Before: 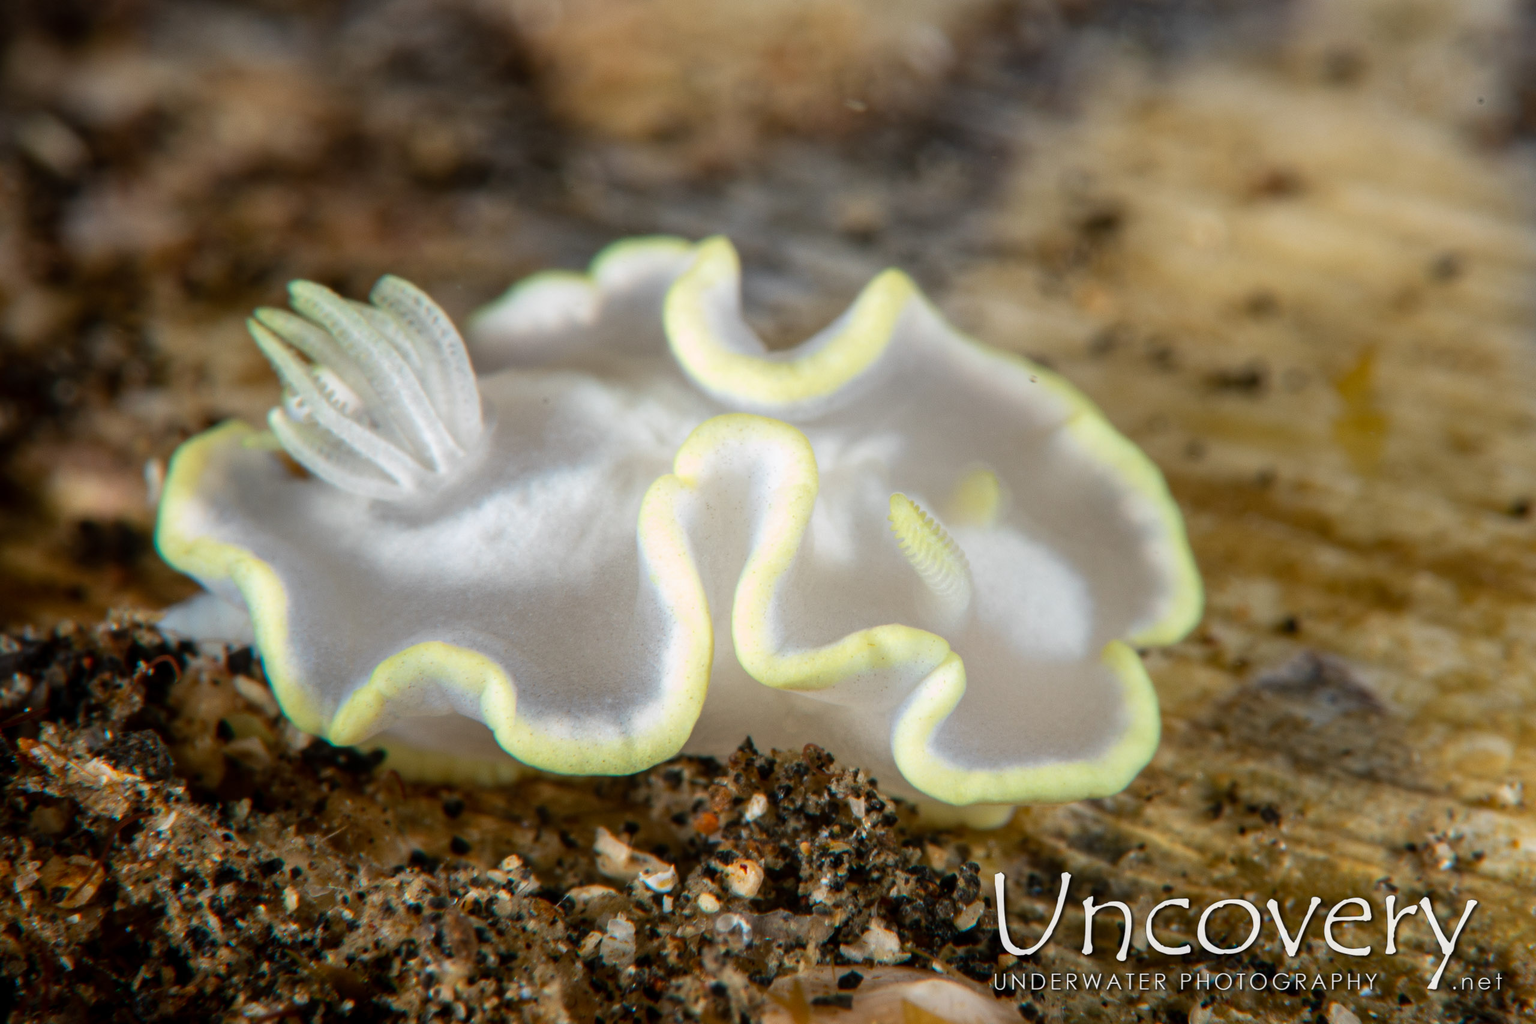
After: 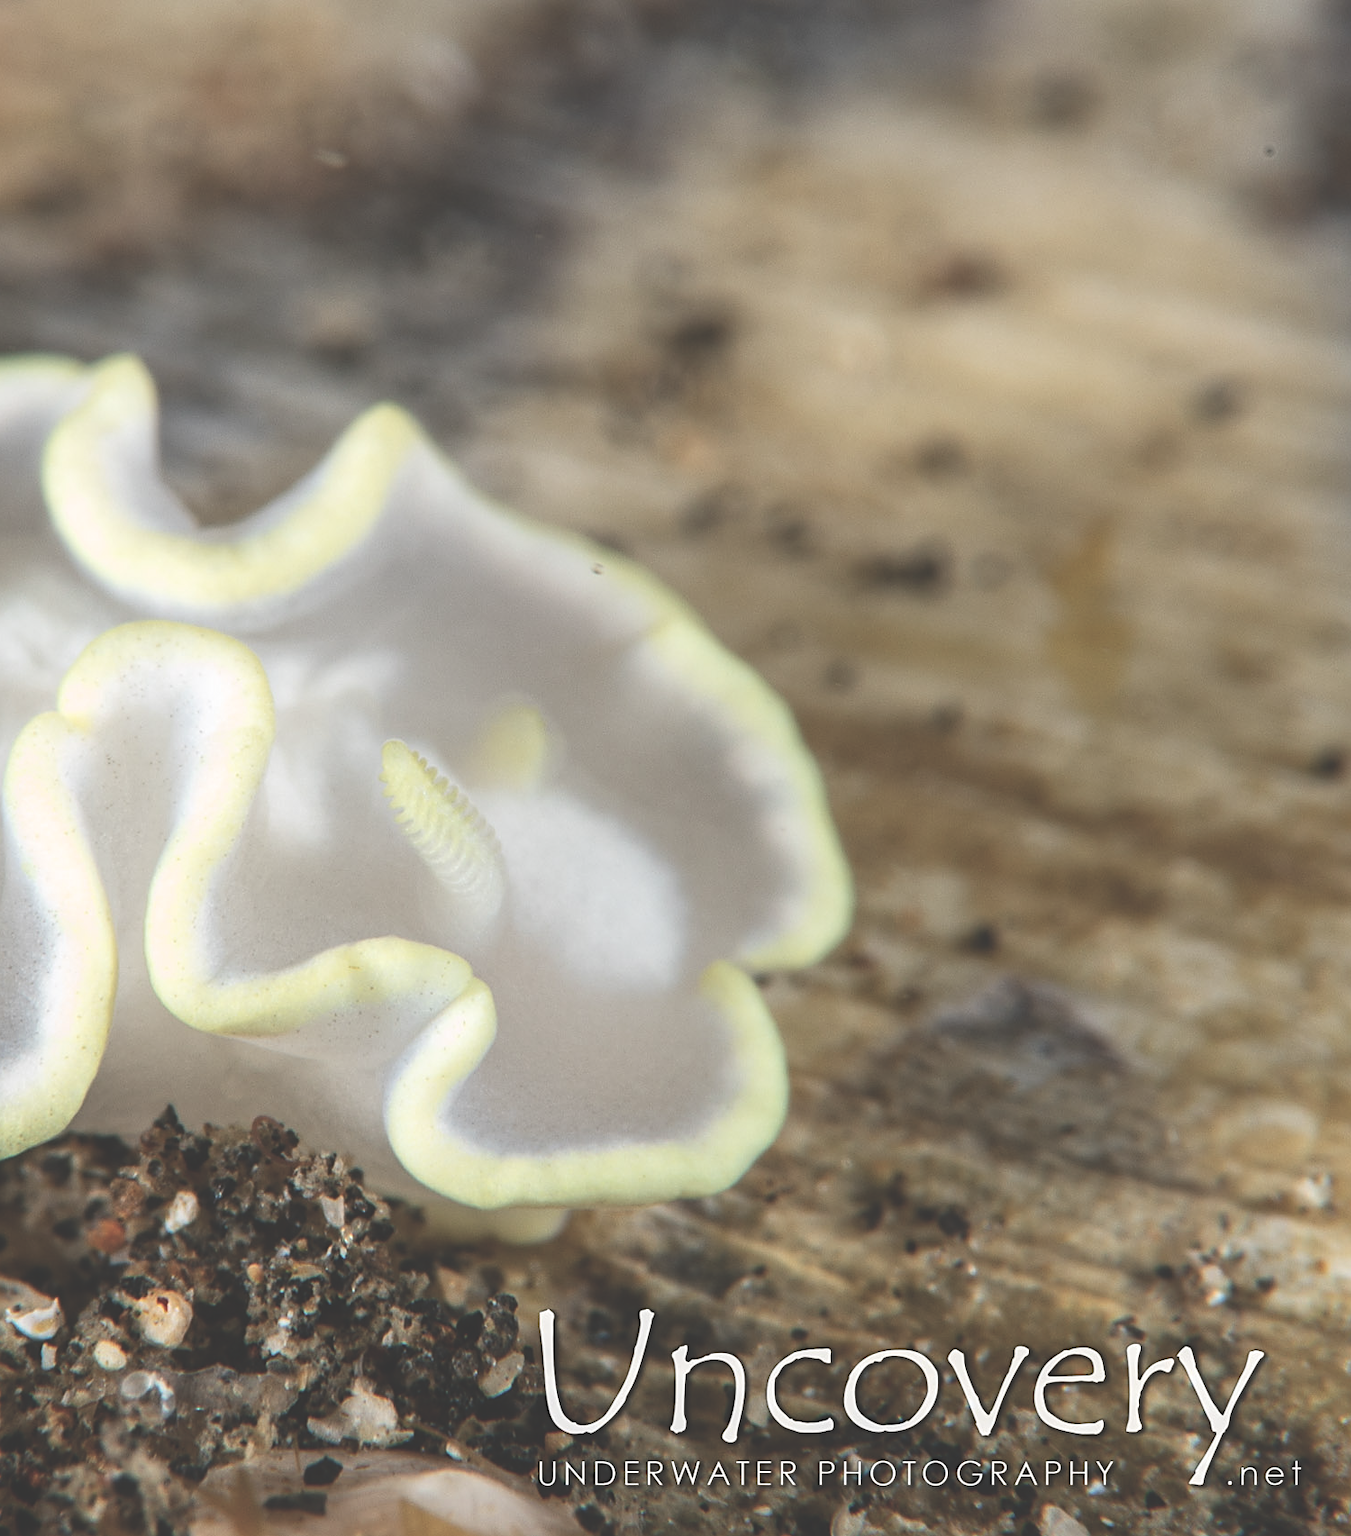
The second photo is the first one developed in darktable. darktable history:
sharpen: on, module defaults
crop: left 41.402%
contrast brightness saturation: contrast 0.1, saturation -0.3
exposure: black level correction -0.041, exposure 0.064 EV, compensate highlight preservation false
